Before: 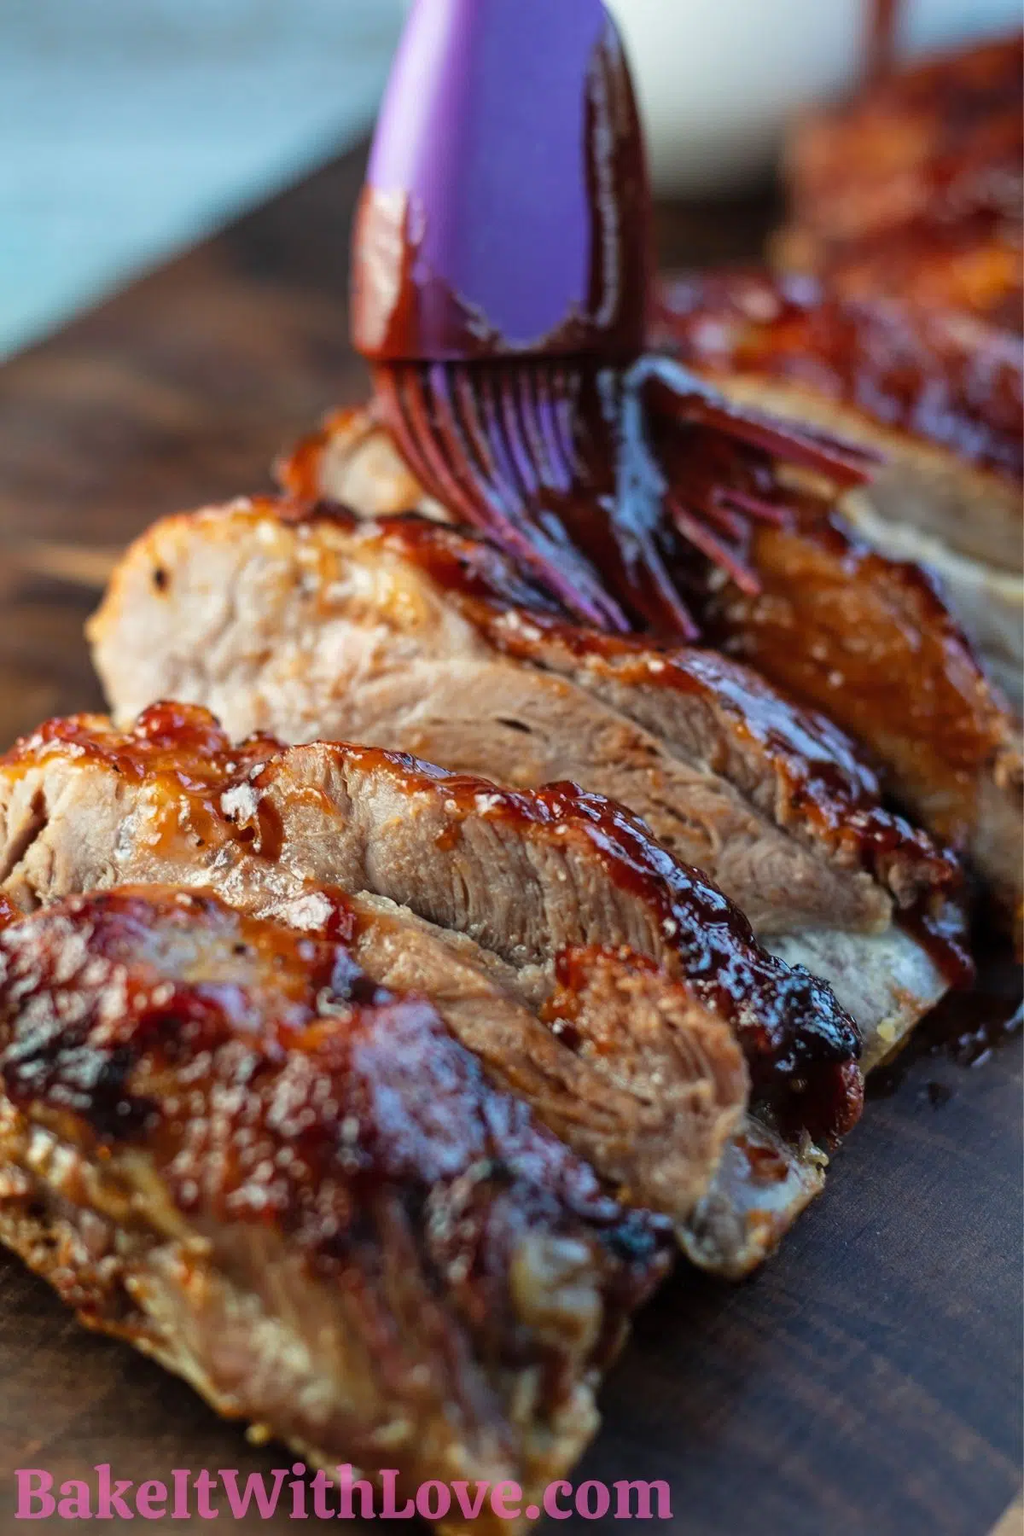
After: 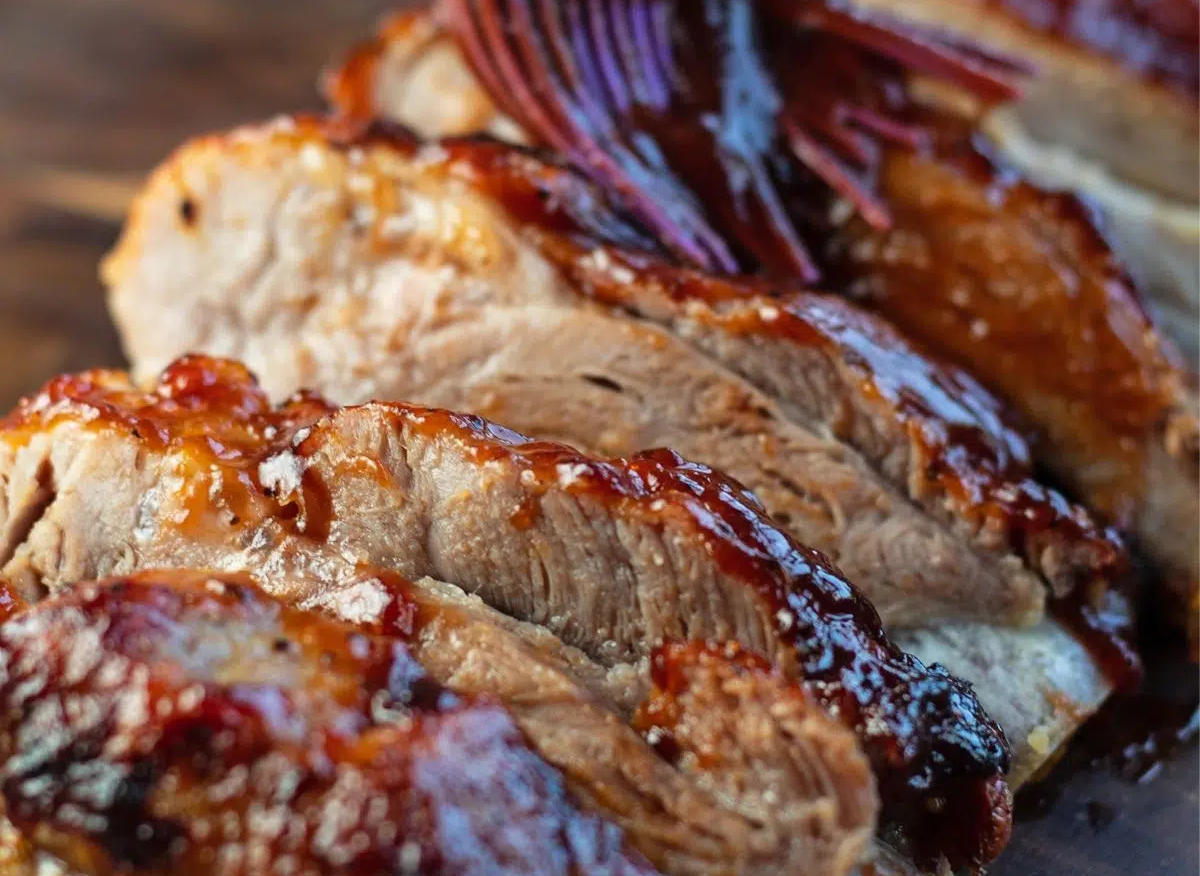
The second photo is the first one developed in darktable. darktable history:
crop and rotate: top 25.977%, bottom 25.337%
